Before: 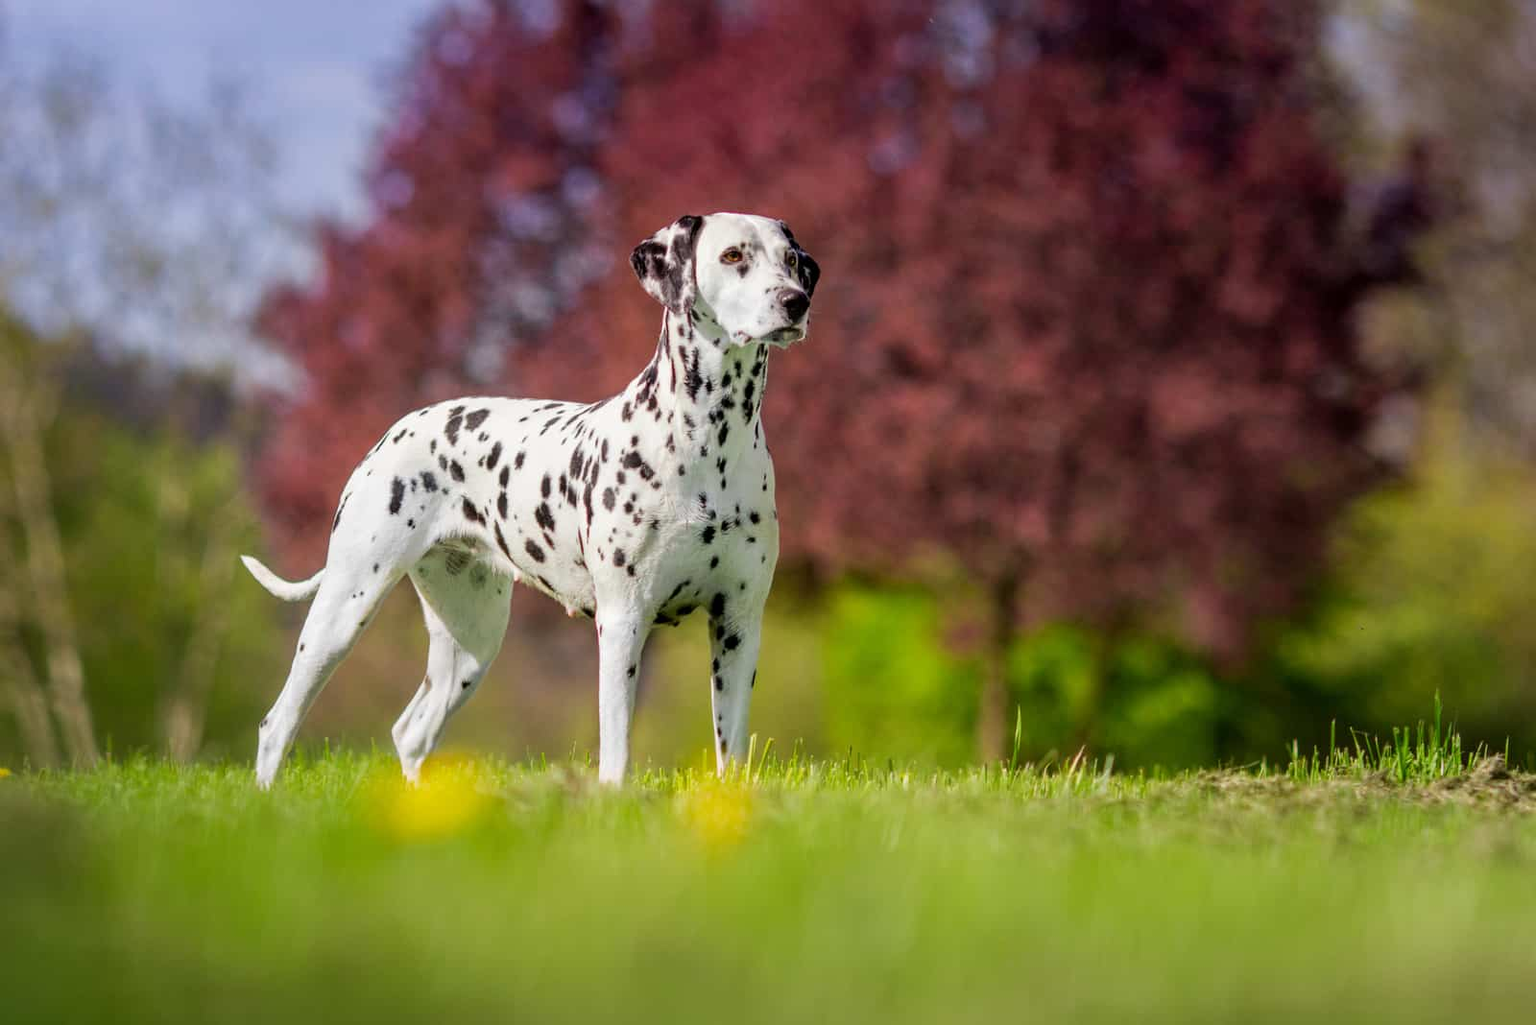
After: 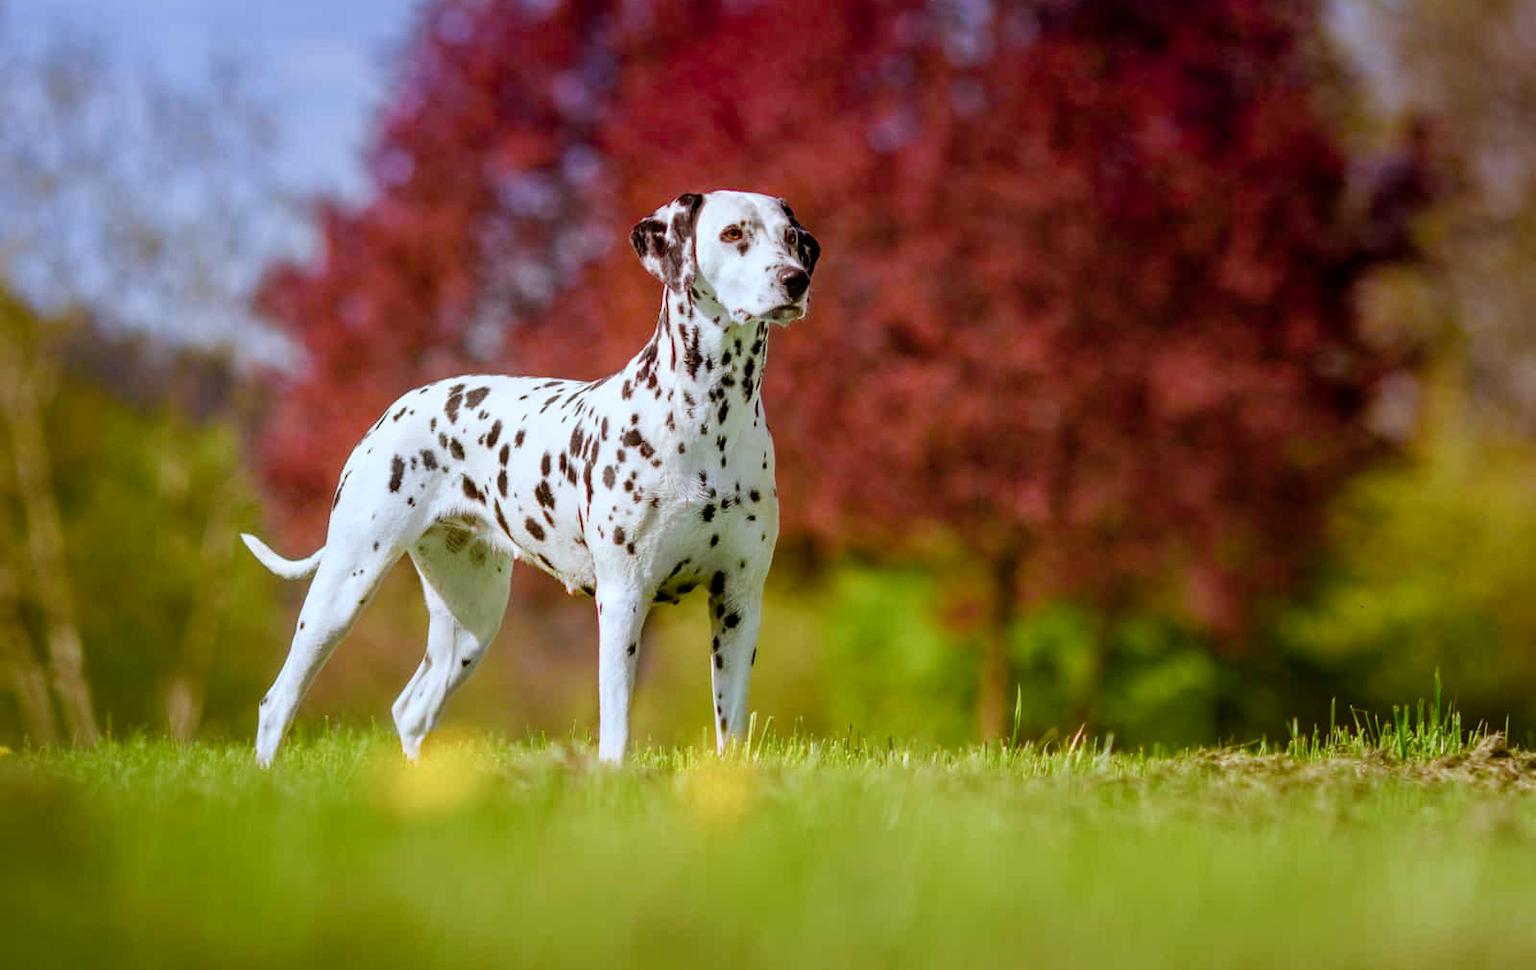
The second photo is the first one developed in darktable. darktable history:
crop and rotate: top 2.204%, bottom 3.116%
color balance rgb: power › chroma 2.513%, power › hue 69.27°, perceptual saturation grading › global saturation 13.916%, perceptual saturation grading › highlights -25.05%, perceptual saturation grading › shadows 29.975%, global vibrance 20%
color correction: highlights a* -1.86, highlights b* -18.56
exposure: compensate highlight preservation false
